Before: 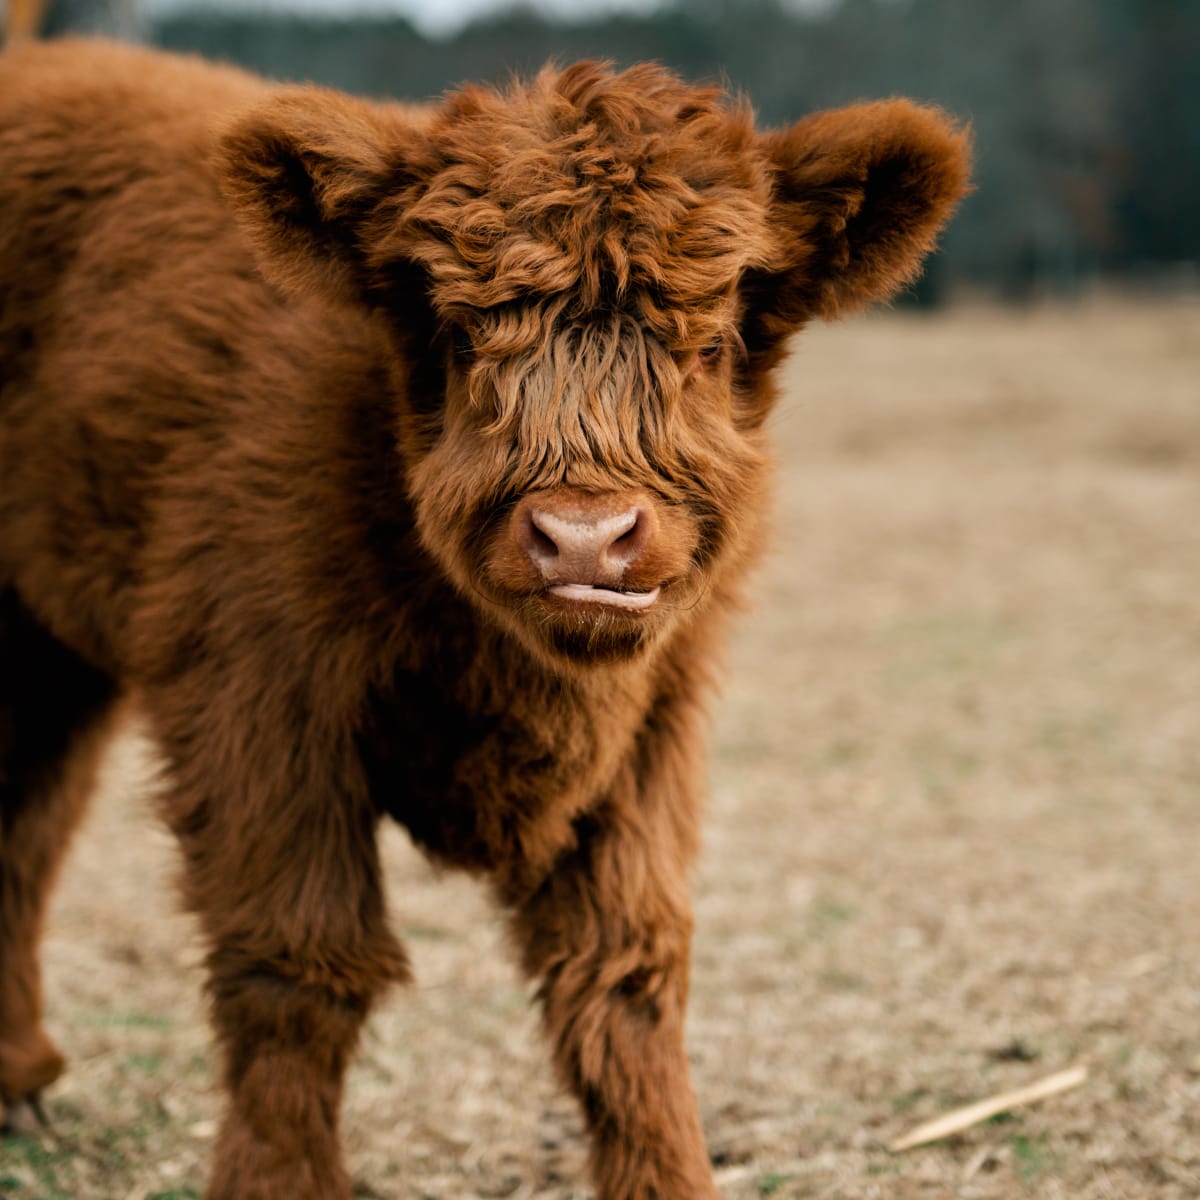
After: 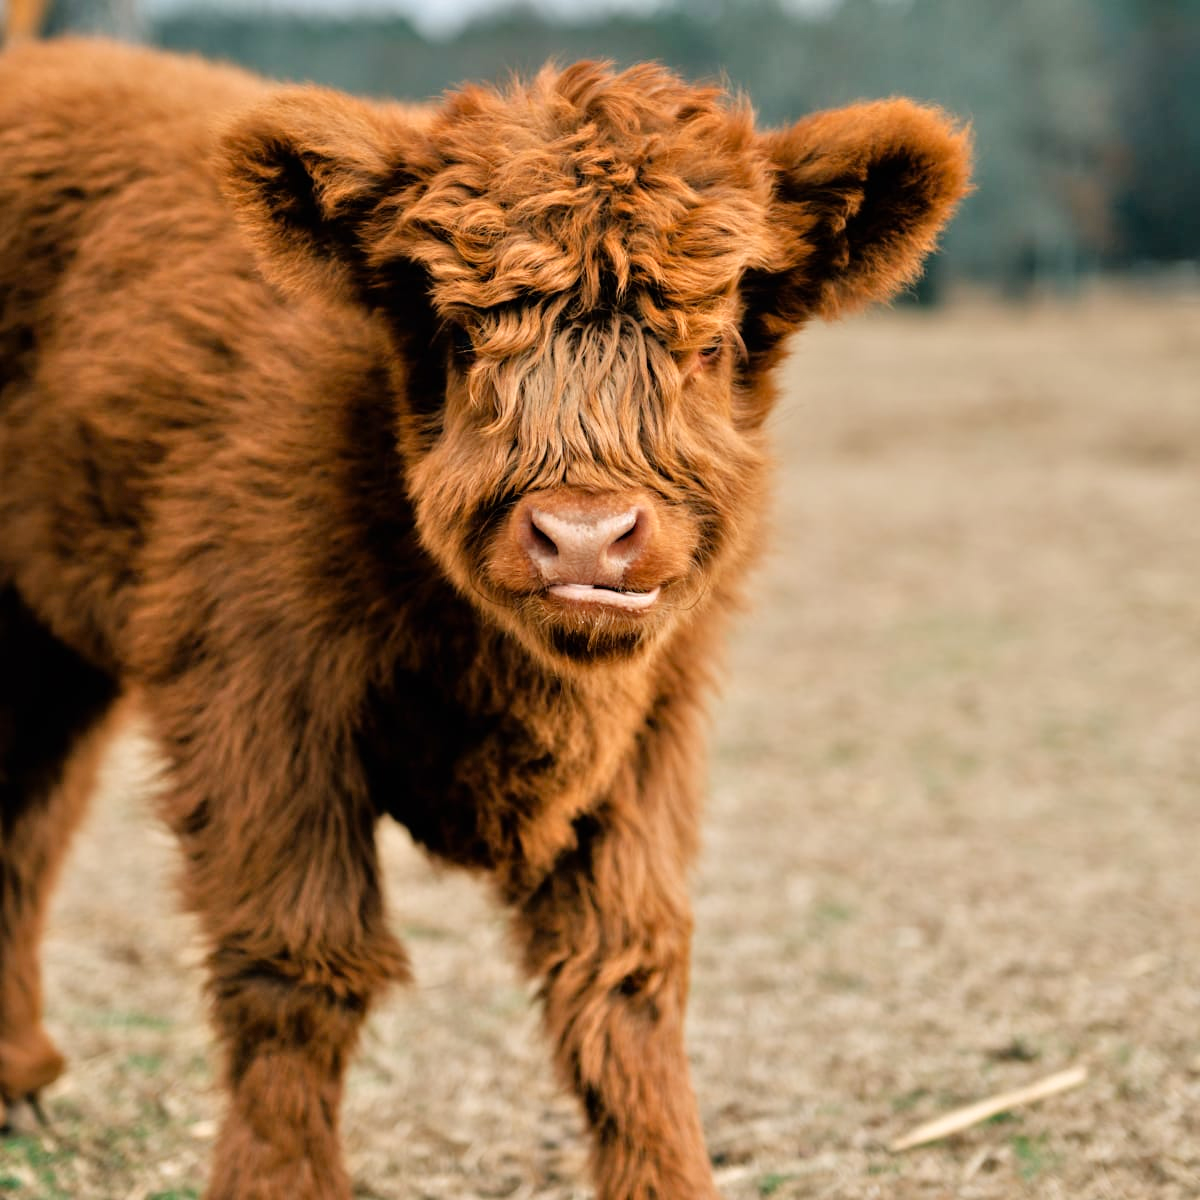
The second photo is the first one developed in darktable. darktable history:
base curve: curves: ch0 [(0, 0) (0.283, 0.295) (1, 1)], preserve colors none
tone equalizer: -7 EV 0.15 EV, -6 EV 0.6 EV, -5 EV 1.15 EV, -4 EV 1.33 EV, -3 EV 1.15 EV, -2 EV 0.6 EV, -1 EV 0.15 EV, mask exposure compensation -0.5 EV
